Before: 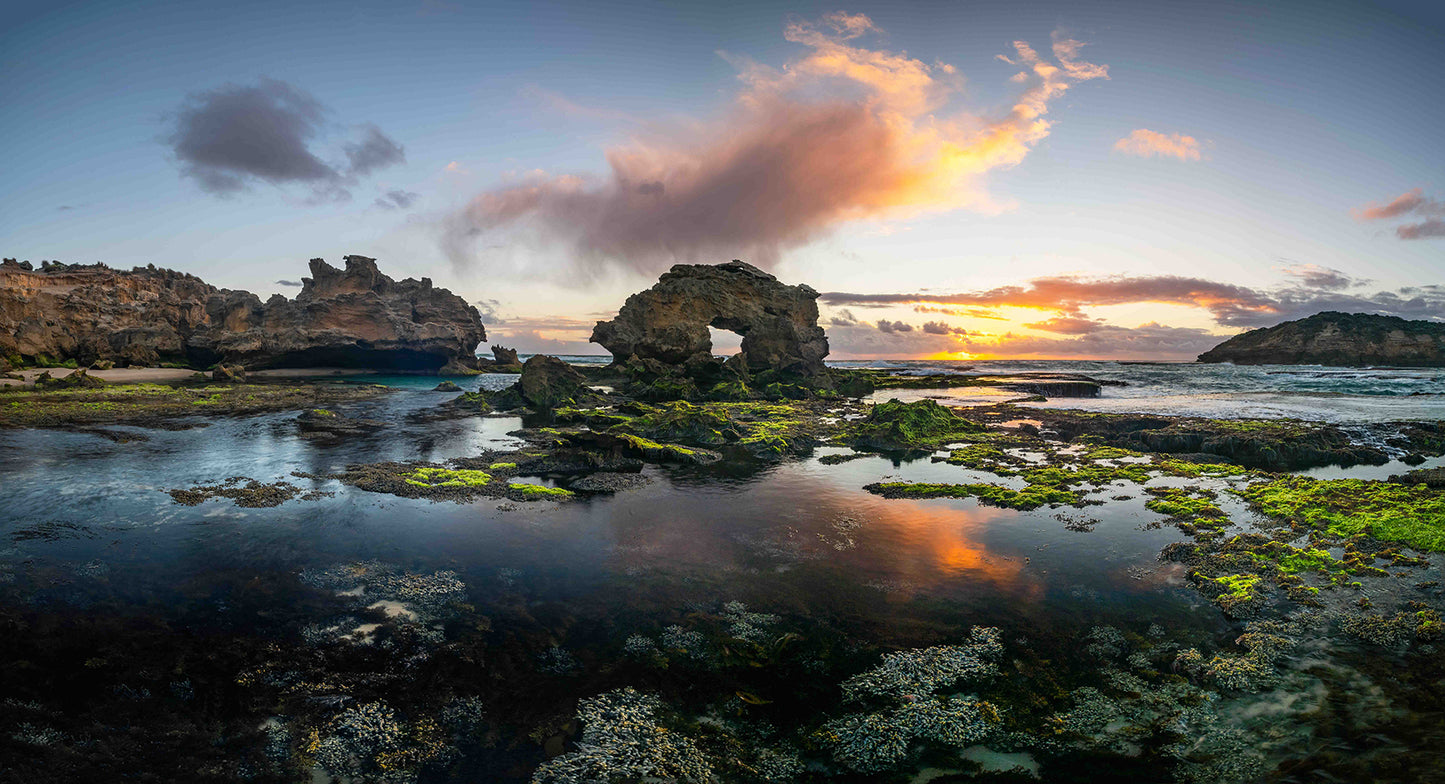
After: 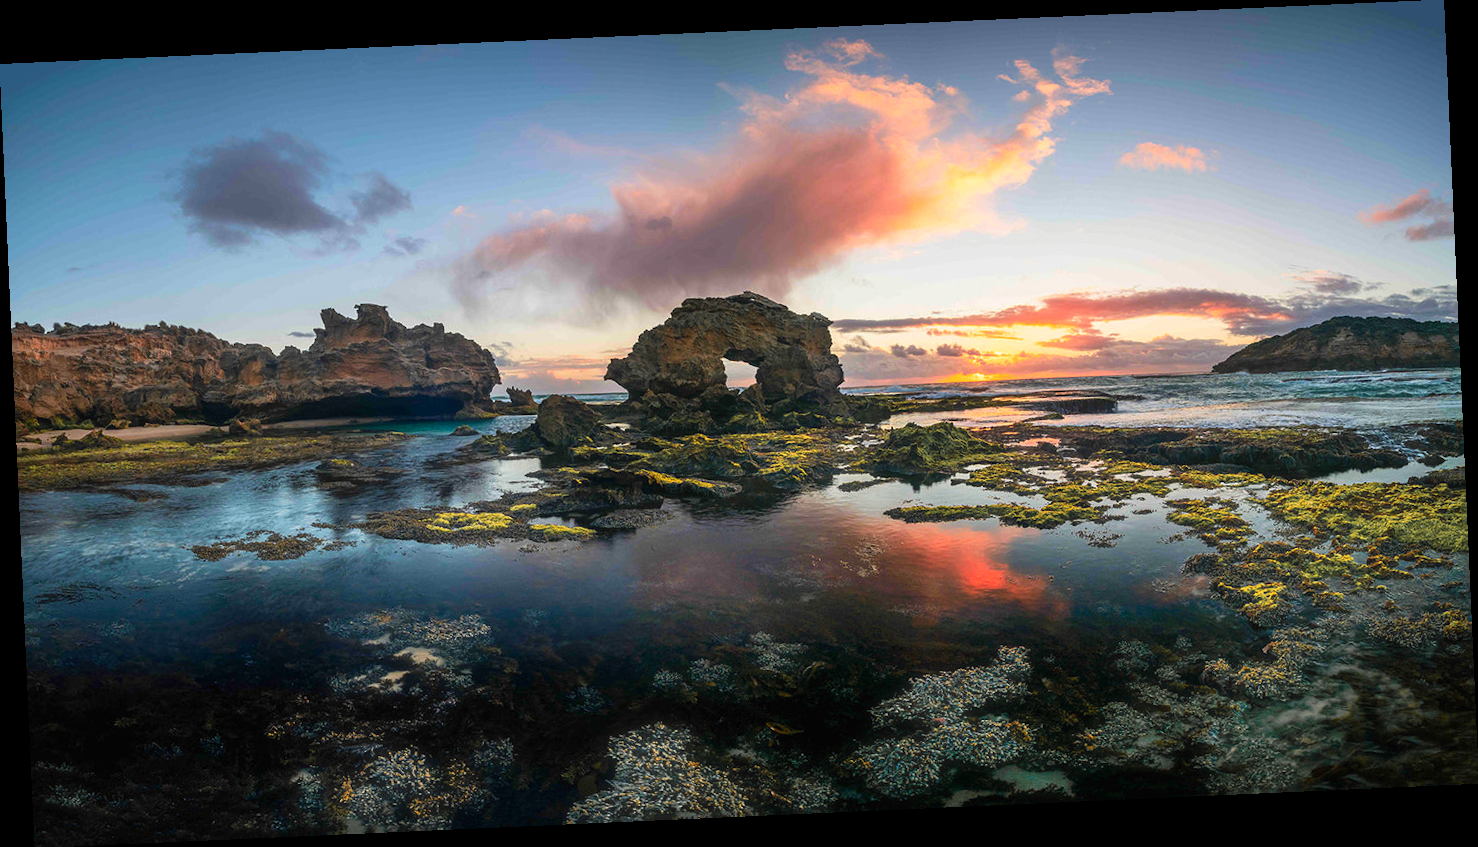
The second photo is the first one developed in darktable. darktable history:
haze removal: strength -0.05
velvia: on, module defaults
color zones: curves: ch1 [(0.263, 0.53) (0.376, 0.287) (0.487, 0.512) (0.748, 0.547) (1, 0.513)]; ch2 [(0.262, 0.45) (0.751, 0.477)], mix 31.98%
rotate and perspective: rotation -2.56°, automatic cropping off
